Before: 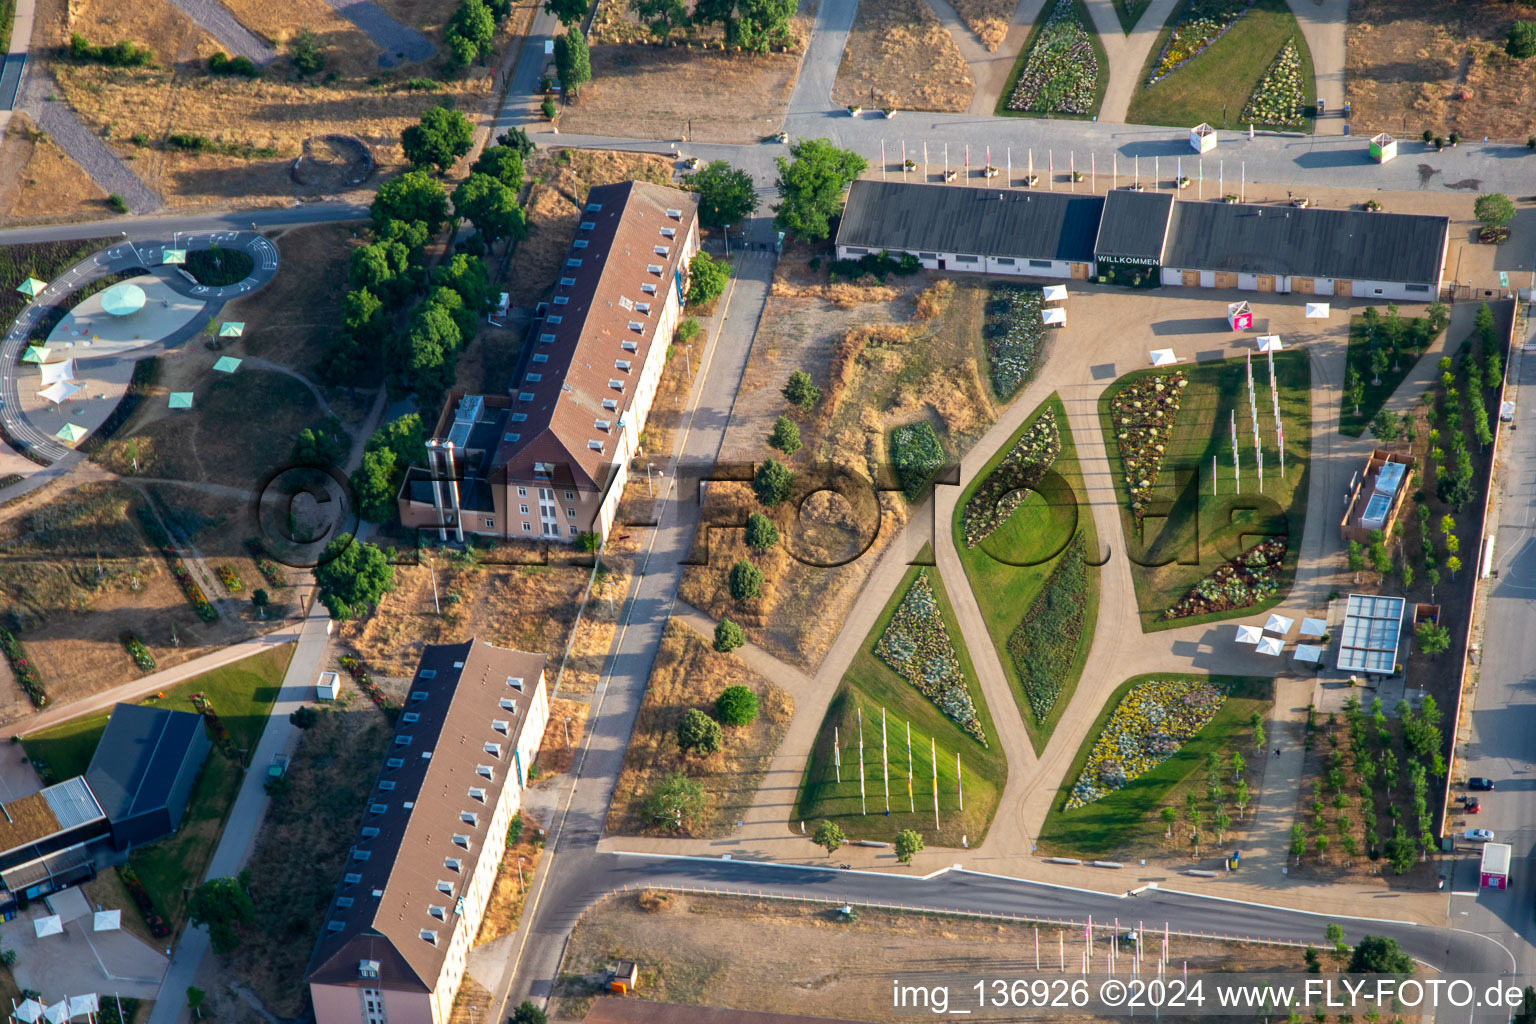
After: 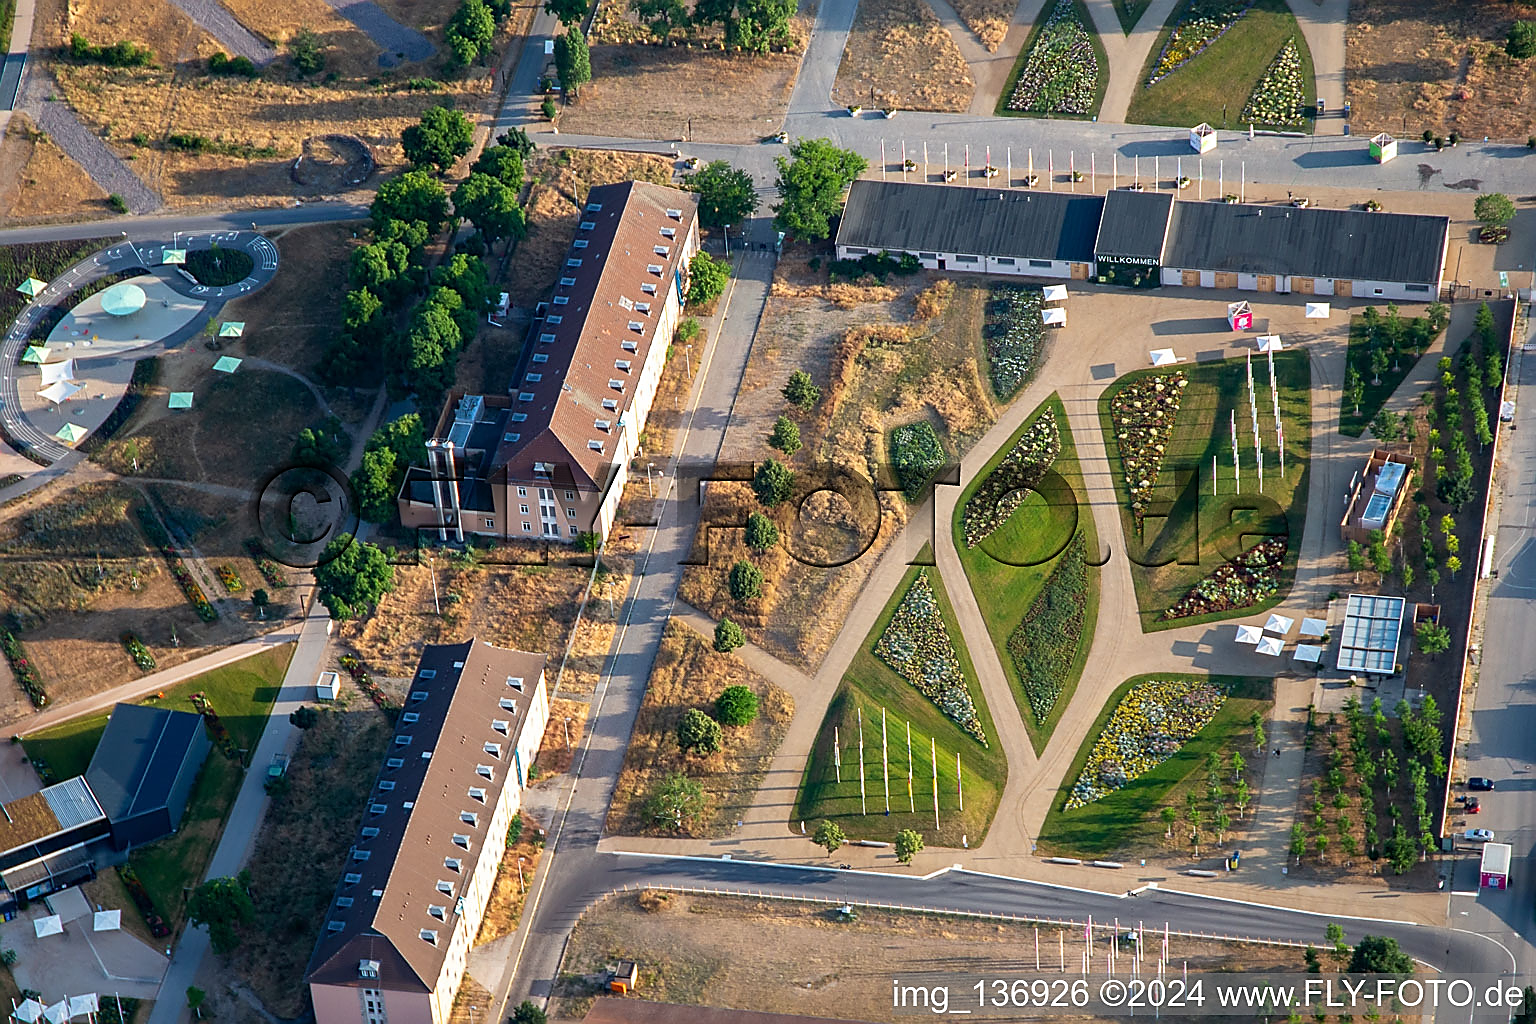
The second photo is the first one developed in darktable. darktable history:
sharpen: radius 1.377, amount 1.232, threshold 0.723
